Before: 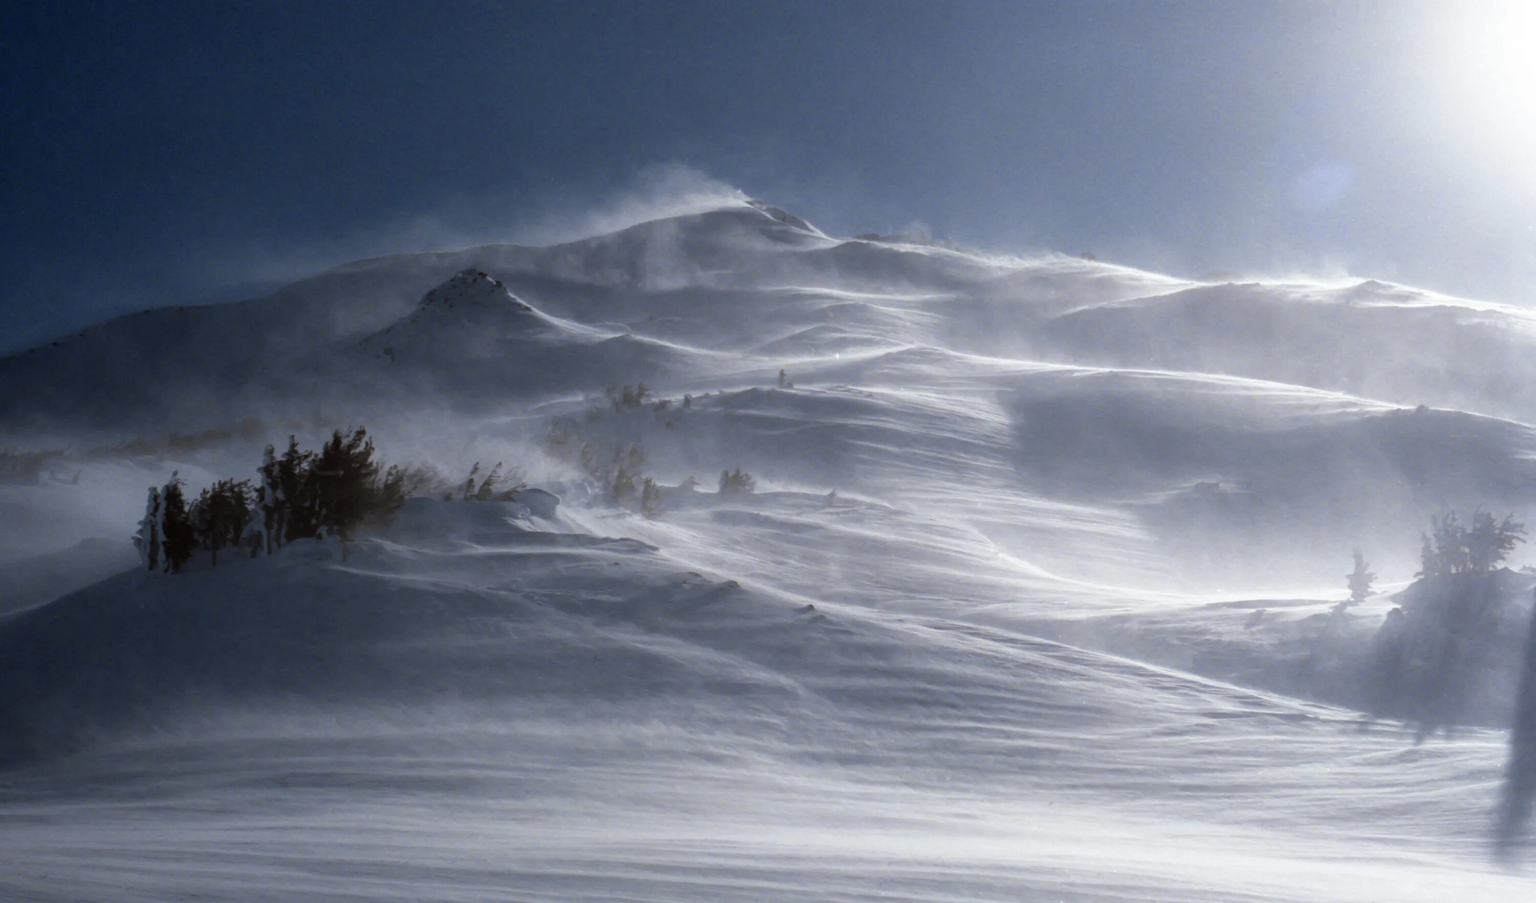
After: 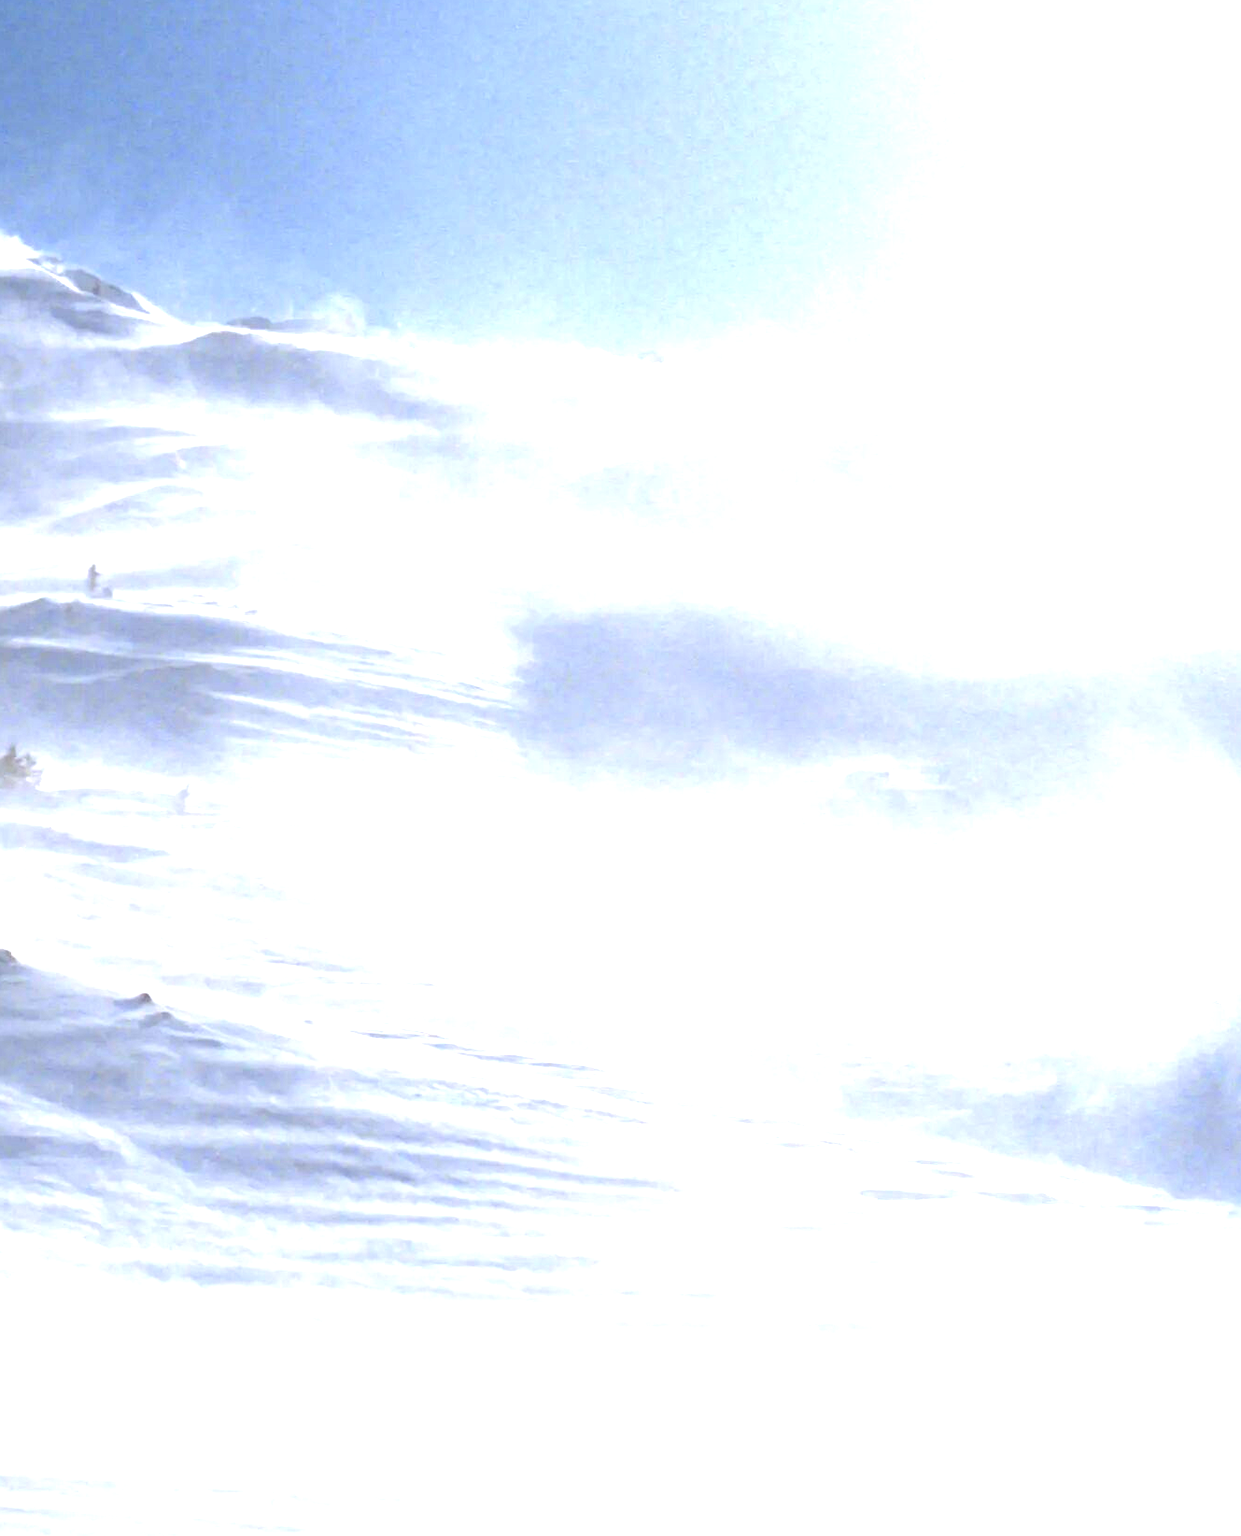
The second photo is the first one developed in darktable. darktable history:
haze removal: compatibility mode true, adaptive false
crop: left 47.628%, top 6.643%, right 7.874%
exposure: black level correction 0, exposure 2.138 EV, compensate exposure bias true, compensate highlight preservation false
white balance: red 0.982, blue 1.018
